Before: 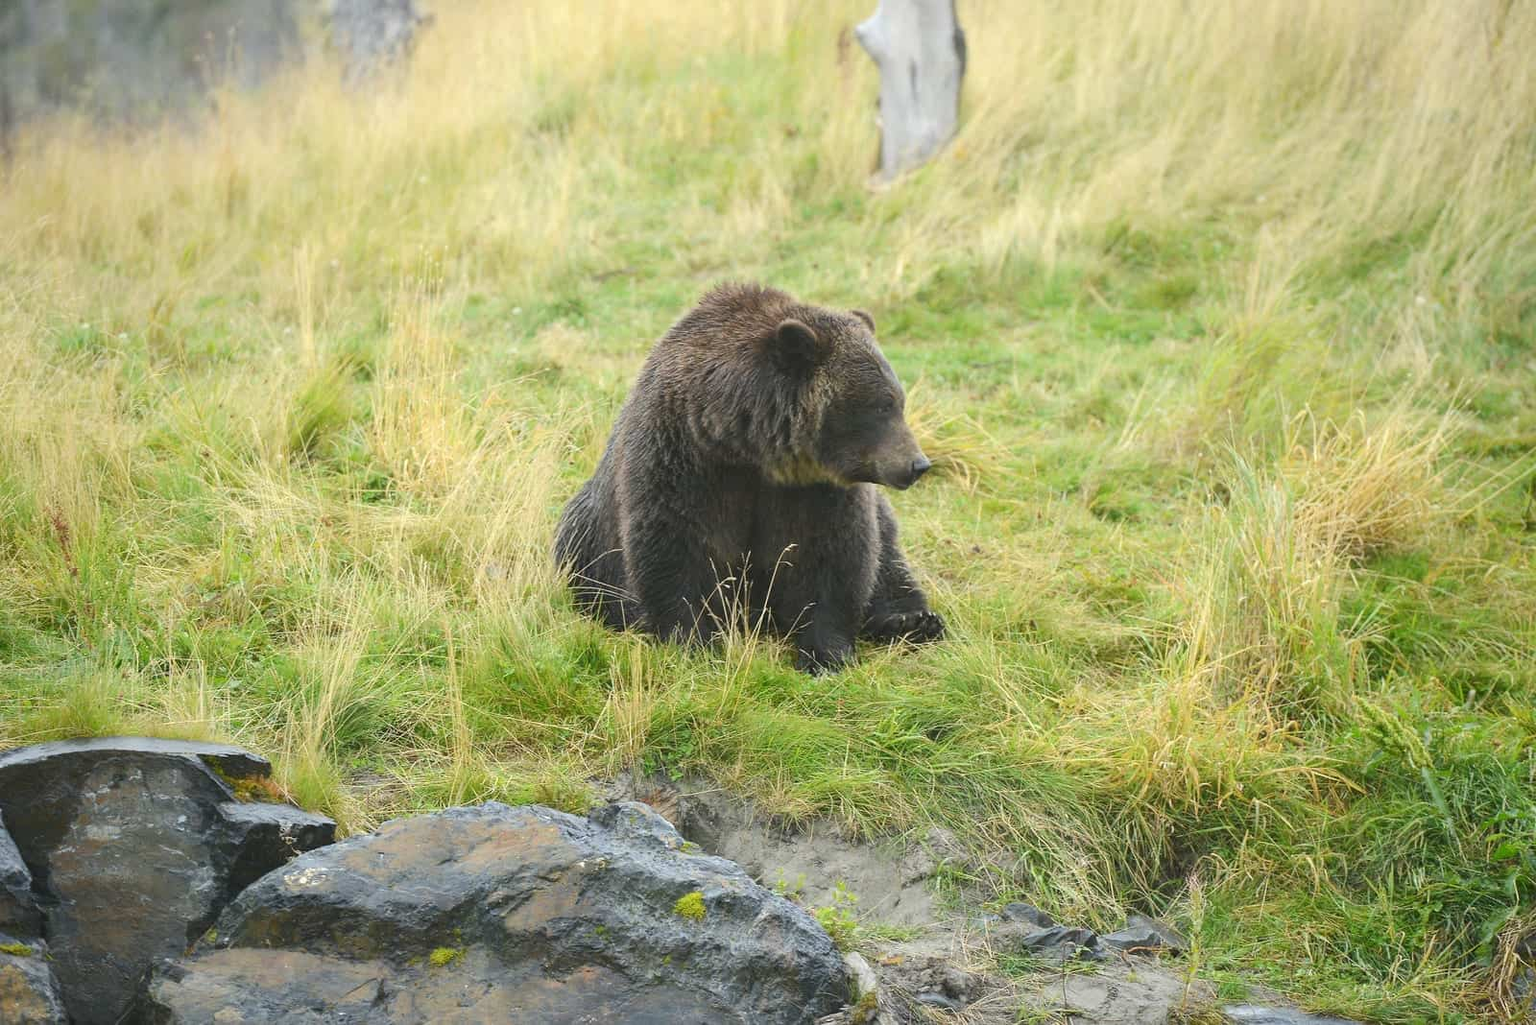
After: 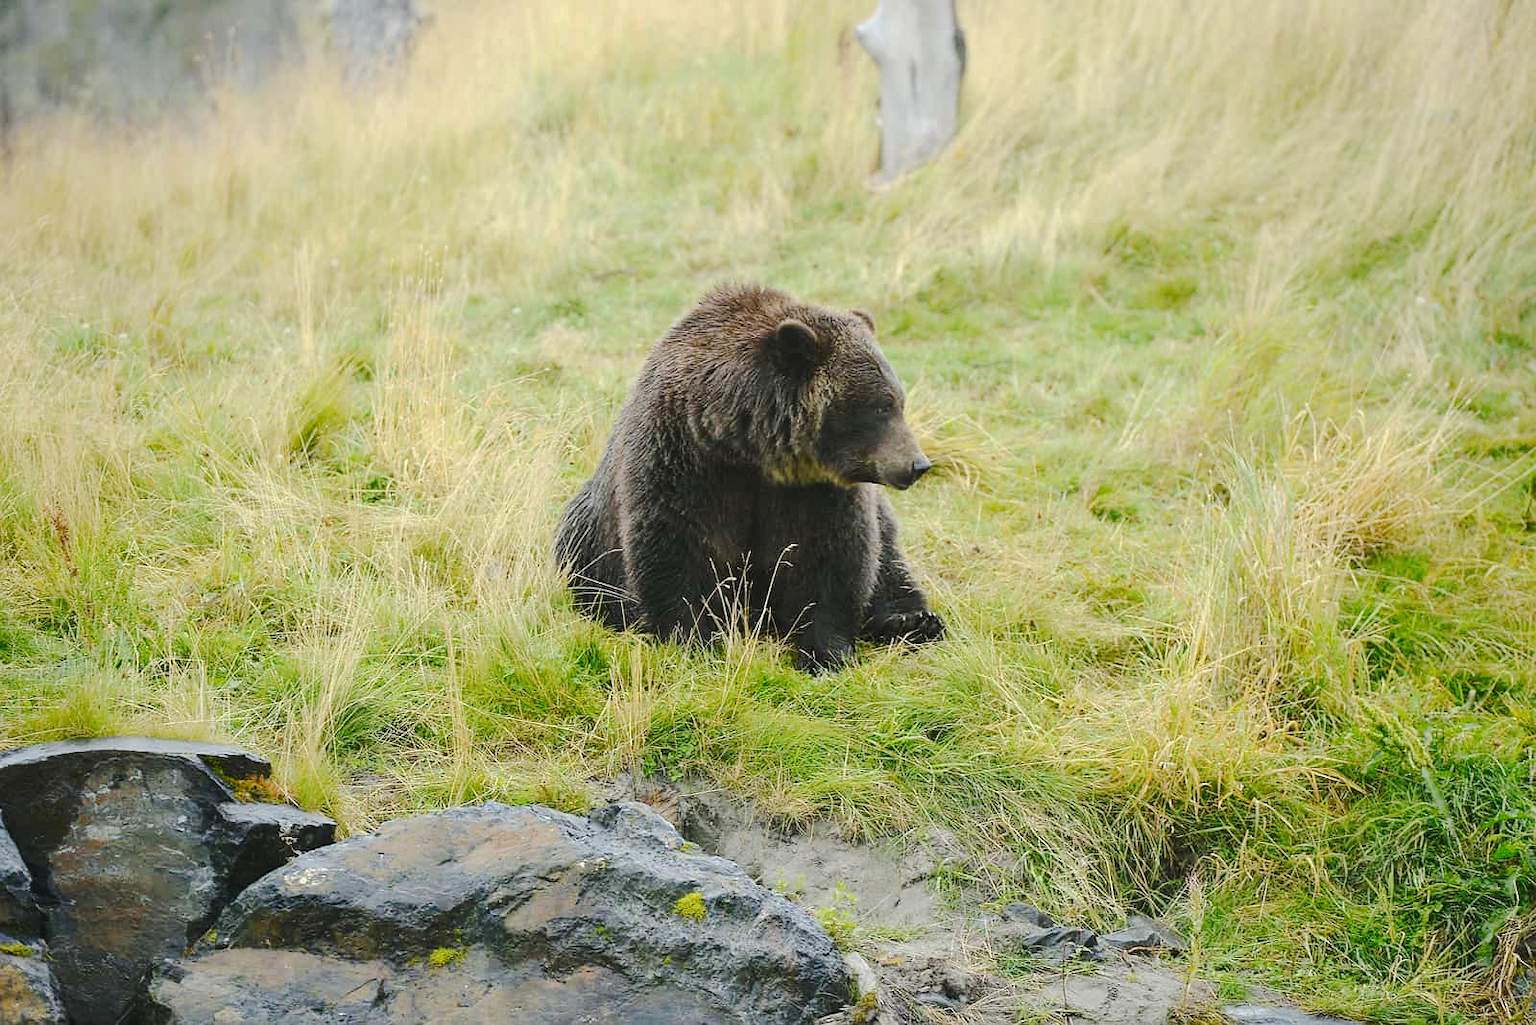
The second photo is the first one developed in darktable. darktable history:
tone curve: curves: ch0 [(0, 0) (0.058, 0.022) (0.265, 0.208) (0.41, 0.417) (0.485, 0.524) (0.638, 0.673) (0.845, 0.828) (0.994, 0.964)]; ch1 [(0, 0) (0.136, 0.146) (0.317, 0.34) (0.382, 0.408) (0.469, 0.482) (0.498, 0.497) (0.557, 0.573) (0.644, 0.643) (0.725, 0.765) (1, 1)]; ch2 [(0, 0) (0.352, 0.403) (0.45, 0.469) (0.502, 0.504) (0.54, 0.524) (0.592, 0.566) (0.638, 0.599) (1, 1)], preserve colors none
sharpen: radius 1.02
